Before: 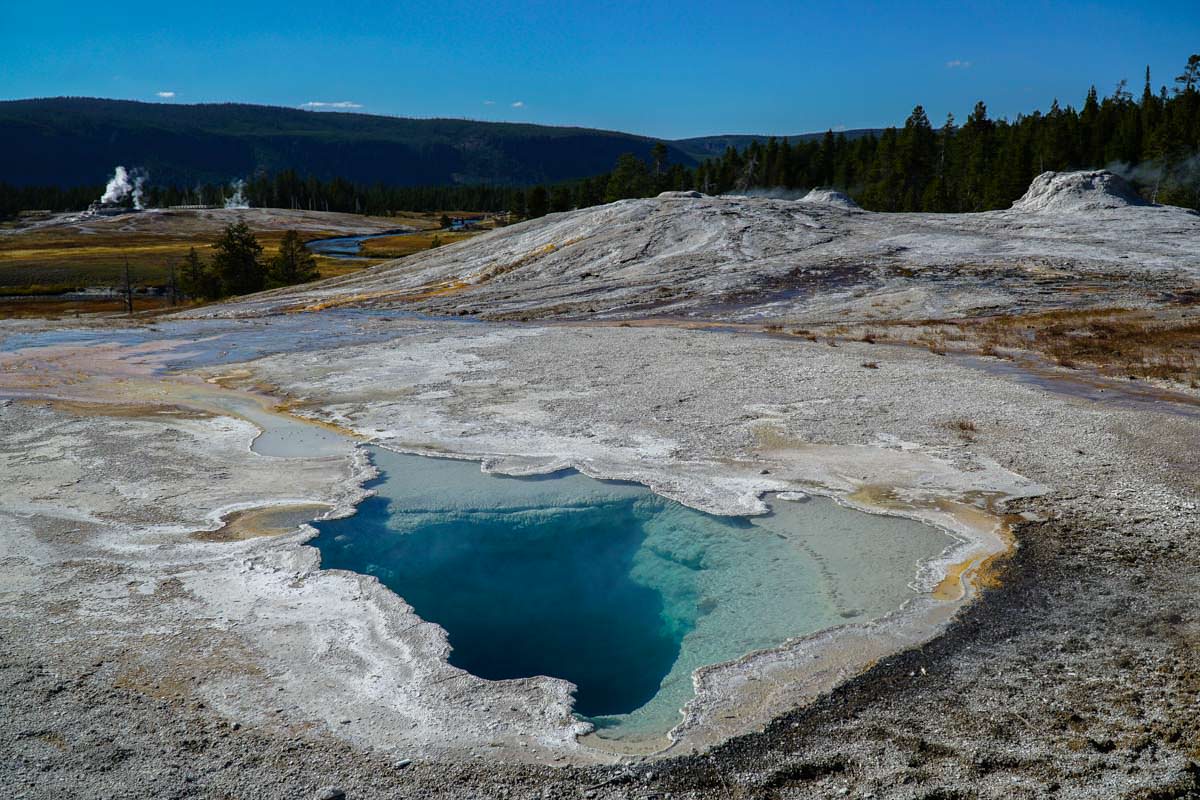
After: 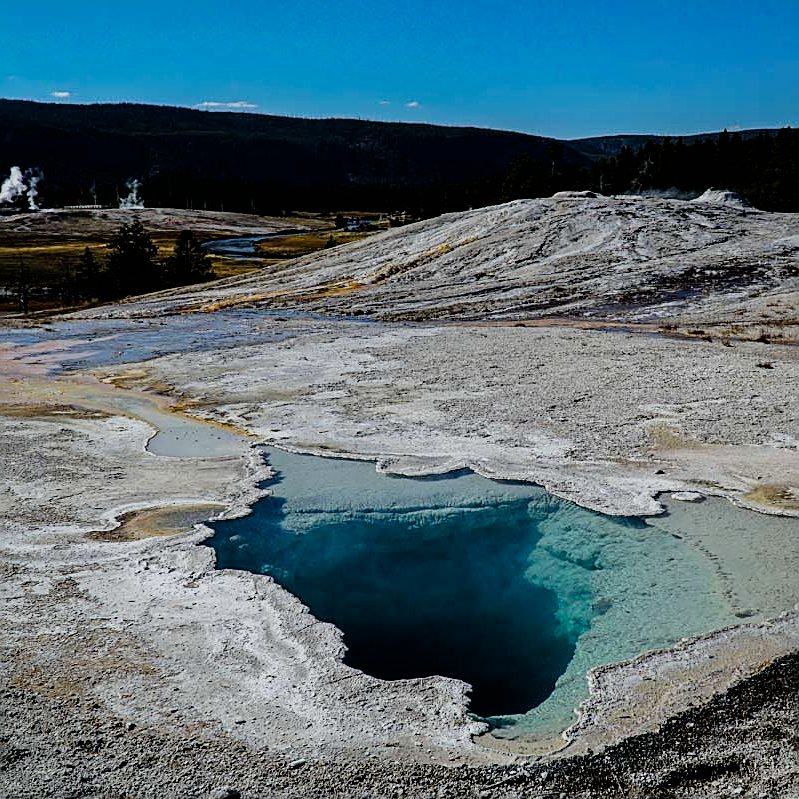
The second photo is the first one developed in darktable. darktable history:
filmic rgb: black relative exposure -5 EV, hardness 2.88, contrast 1.3, highlights saturation mix -30%
sharpen: amount 0.6
haze removal: compatibility mode true, adaptive false
tone equalizer: -8 EV -1.84 EV, -7 EV -1.16 EV, -6 EV -1.62 EV, smoothing diameter 25%, edges refinement/feathering 10, preserve details guided filter
crop and rotate: left 8.786%, right 24.548%
